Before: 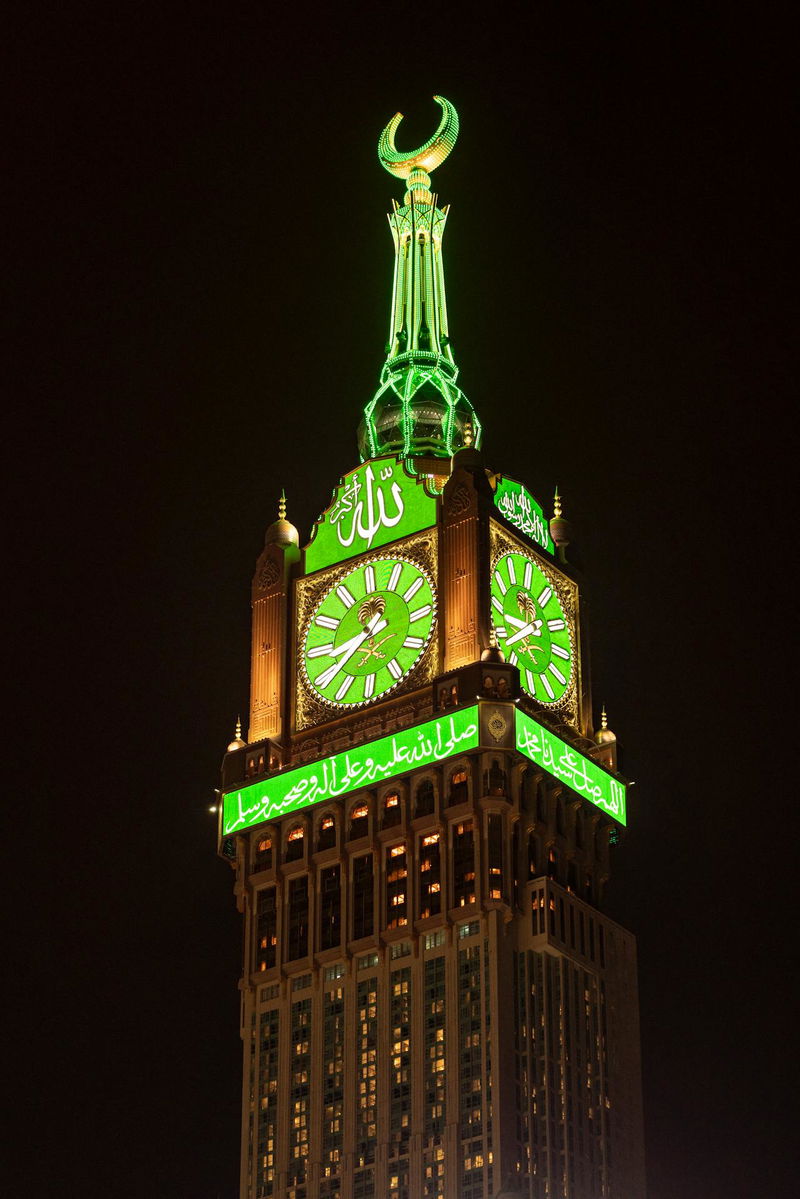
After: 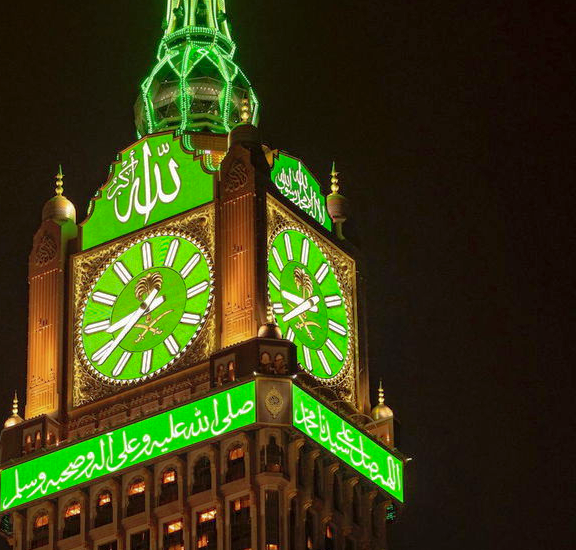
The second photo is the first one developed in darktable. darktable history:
crop and rotate: left 27.938%, top 27.046%, bottom 27.046%
shadows and highlights: on, module defaults
